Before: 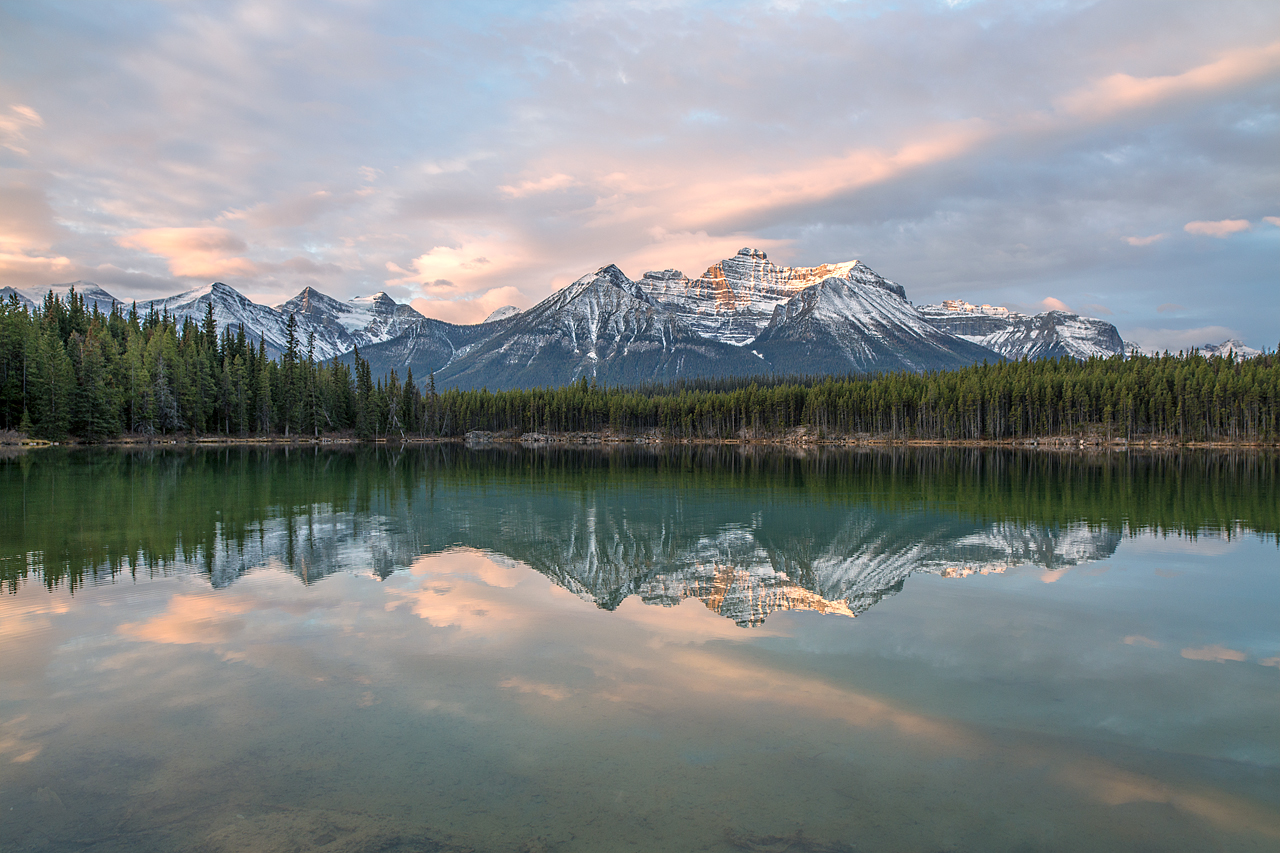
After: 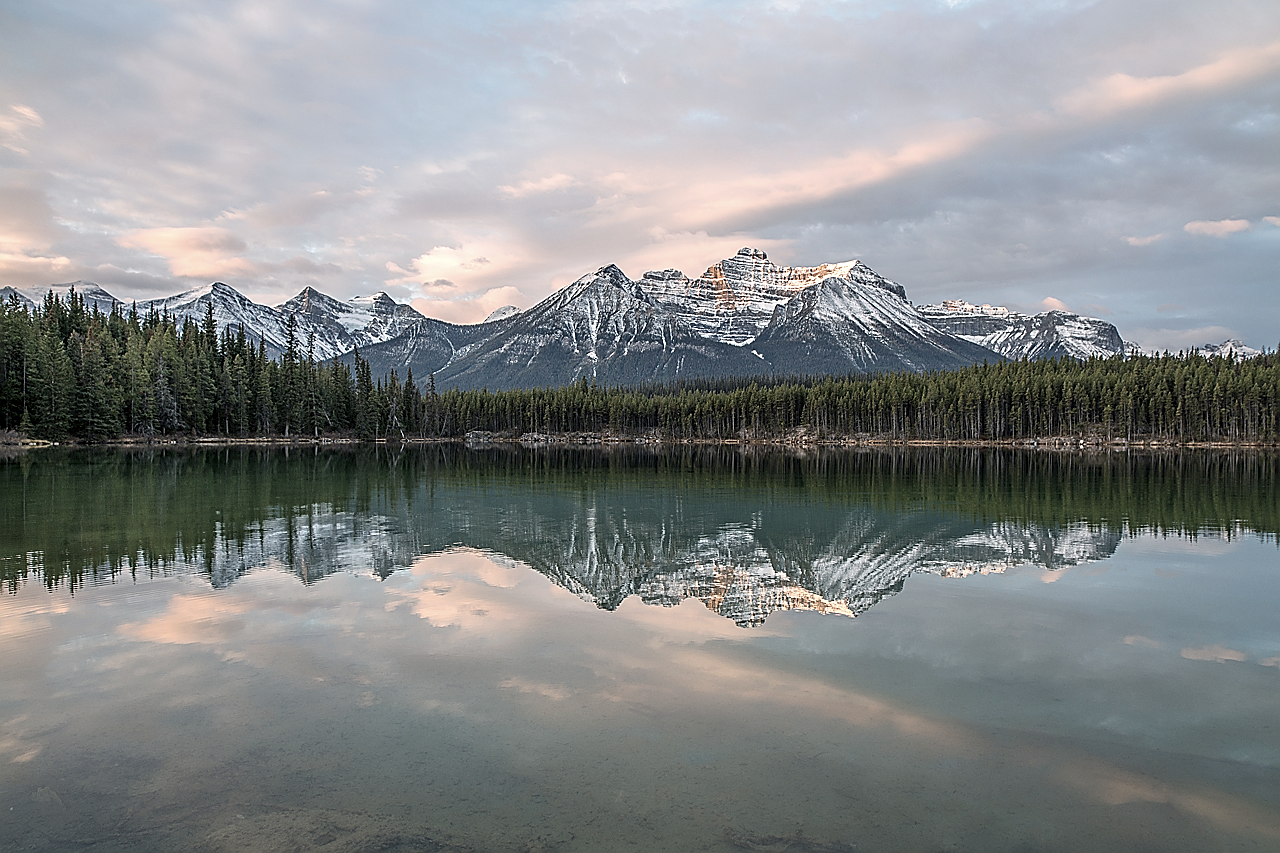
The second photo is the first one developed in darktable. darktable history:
sharpen: radius 1.4, amount 1.25, threshold 0.7
contrast brightness saturation: contrast 0.1, saturation -0.36
